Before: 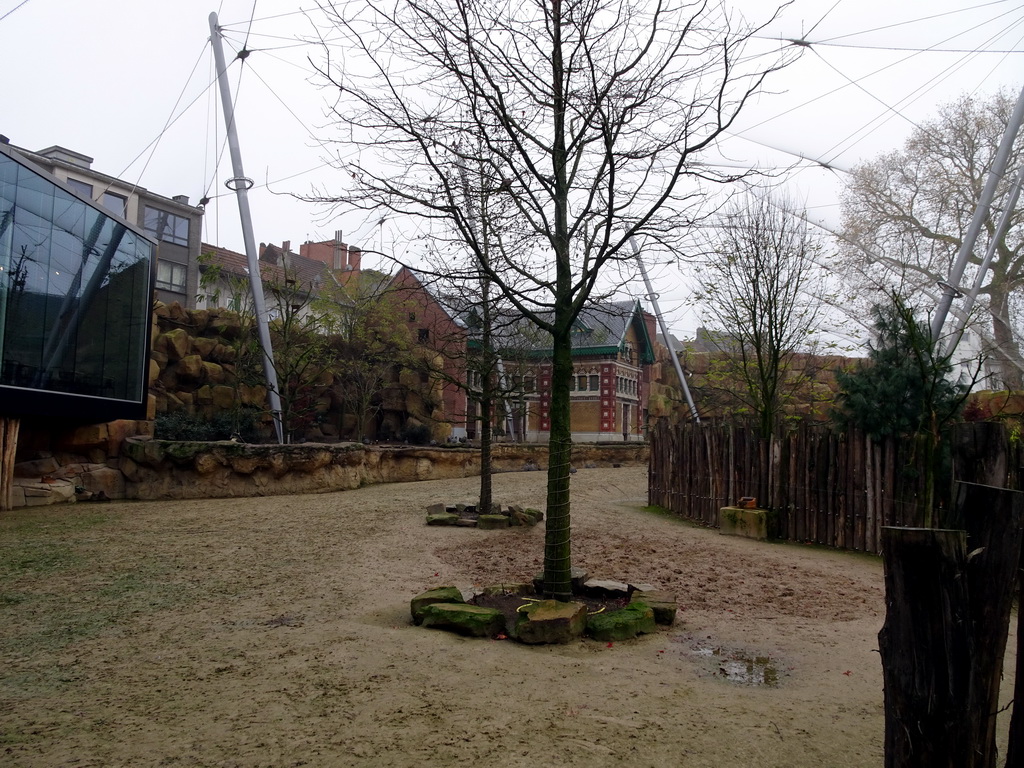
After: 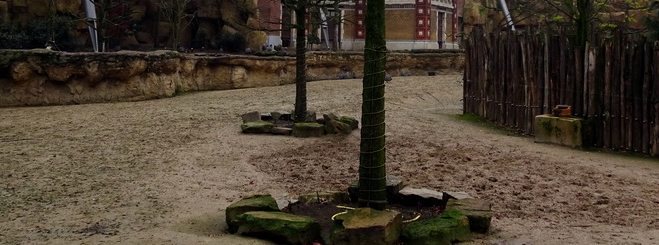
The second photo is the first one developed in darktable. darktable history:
crop: left 18.091%, top 51.13%, right 17.525%, bottom 16.85%
tone equalizer: -8 EV -0.417 EV, -7 EV -0.389 EV, -6 EV -0.333 EV, -5 EV -0.222 EV, -3 EV 0.222 EV, -2 EV 0.333 EV, -1 EV 0.389 EV, +0 EV 0.417 EV, edges refinement/feathering 500, mask exposure compensation -1.25 EV, preserve details no
